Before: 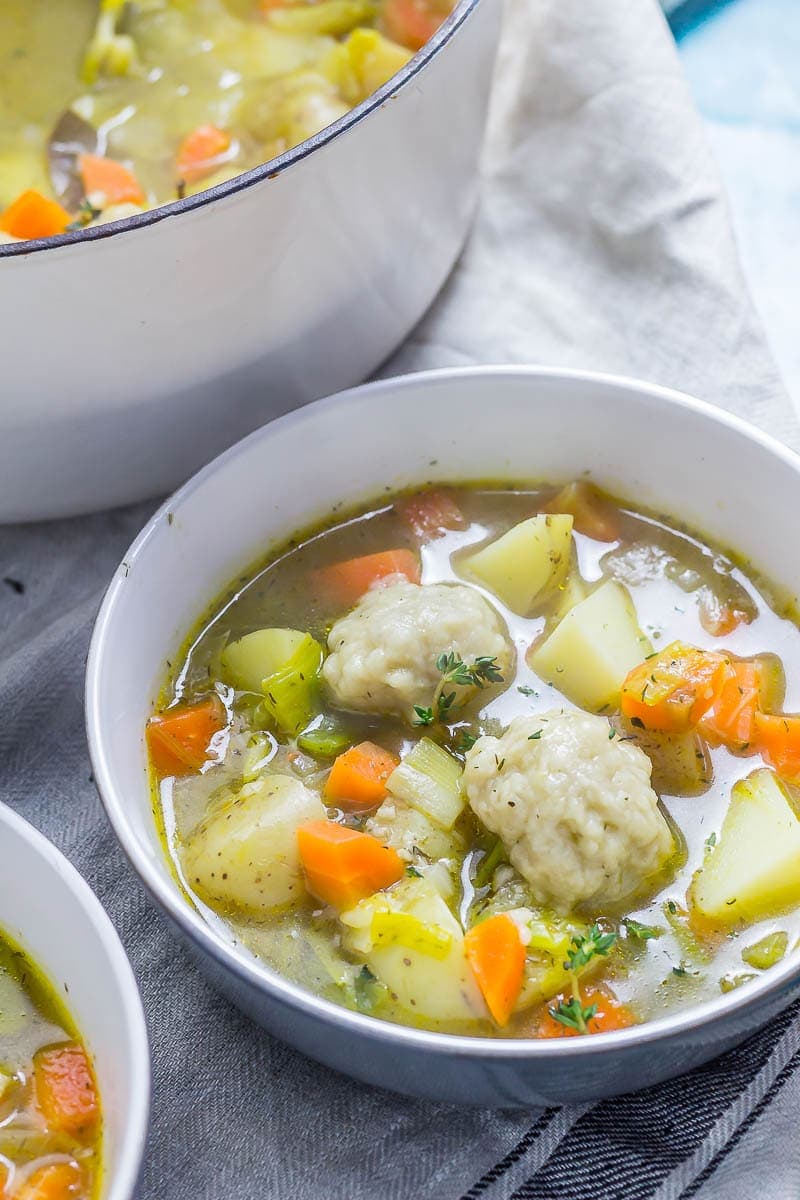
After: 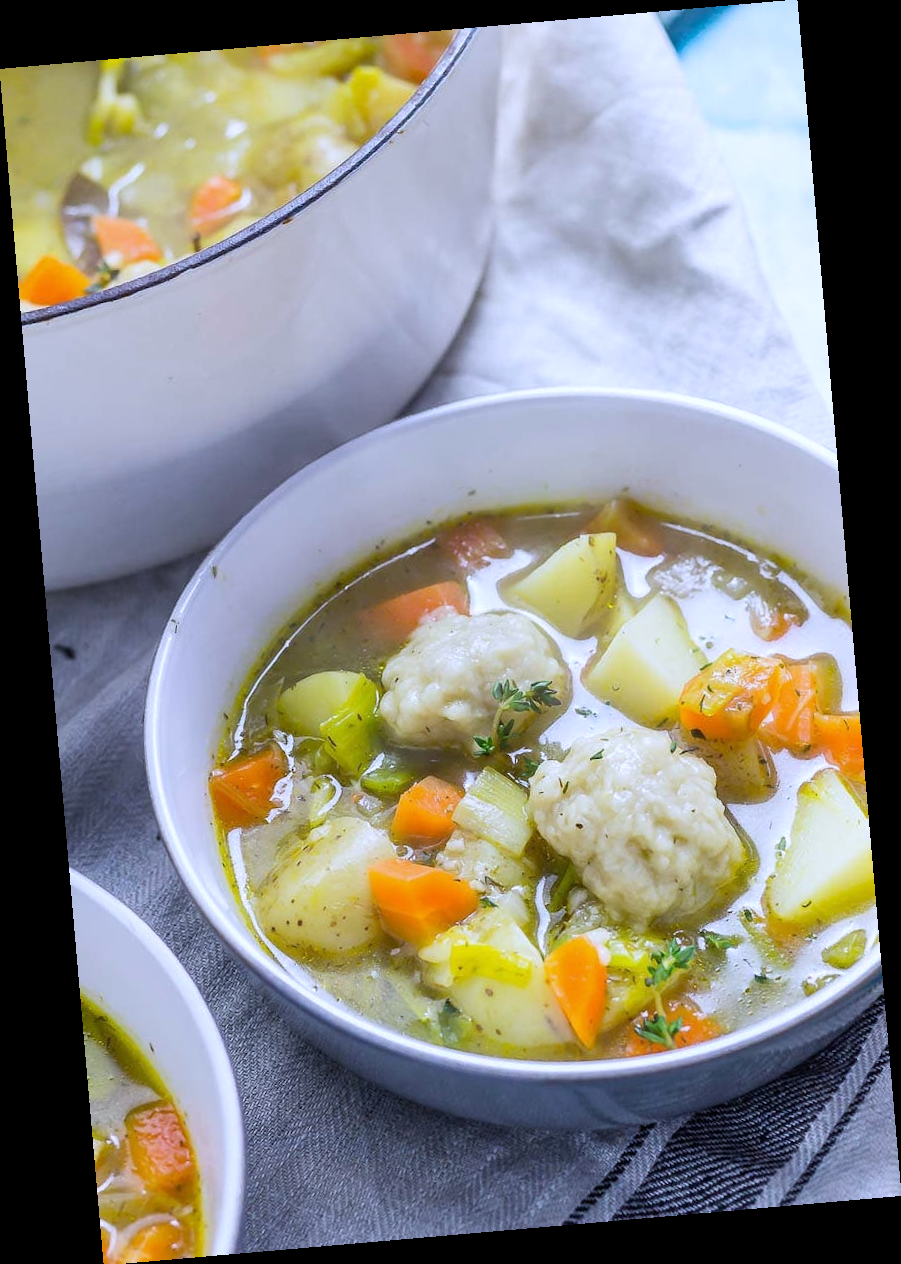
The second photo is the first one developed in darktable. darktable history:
rotate and perspective: rotation -4.98°, automatic cropping off
white balance: red 0.967, blue 1.119, emerald 0.756
